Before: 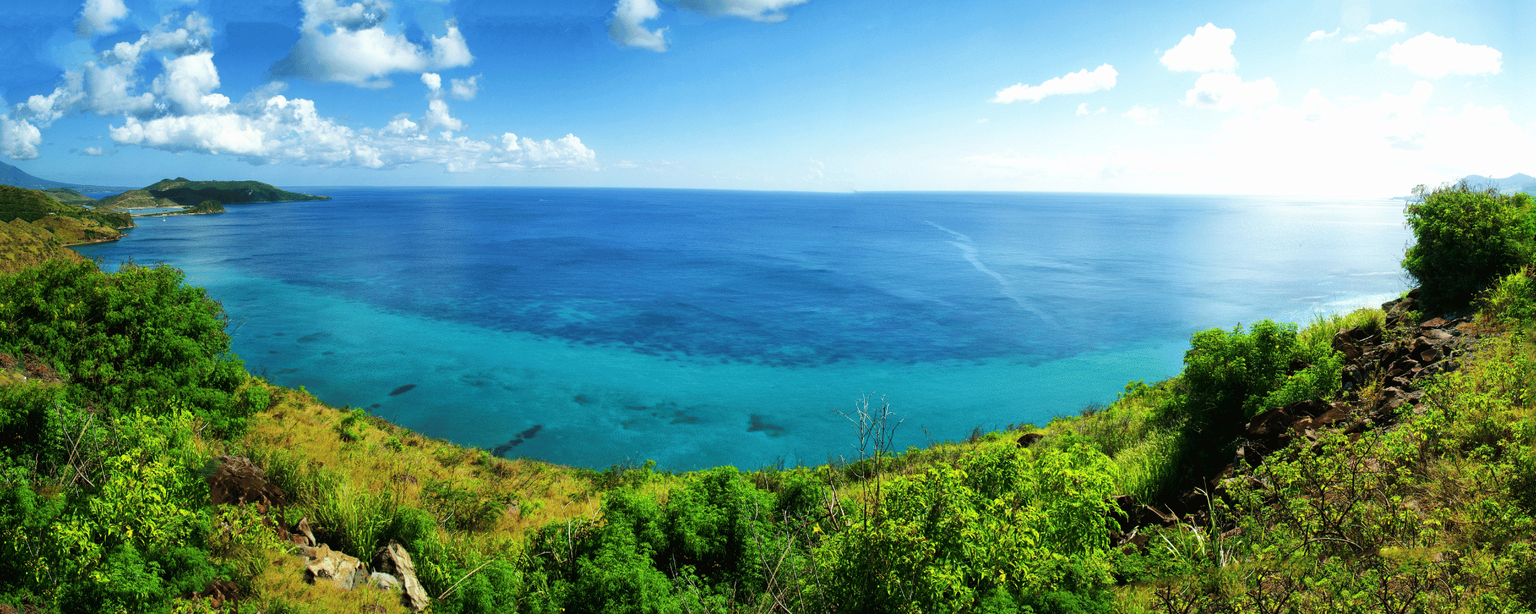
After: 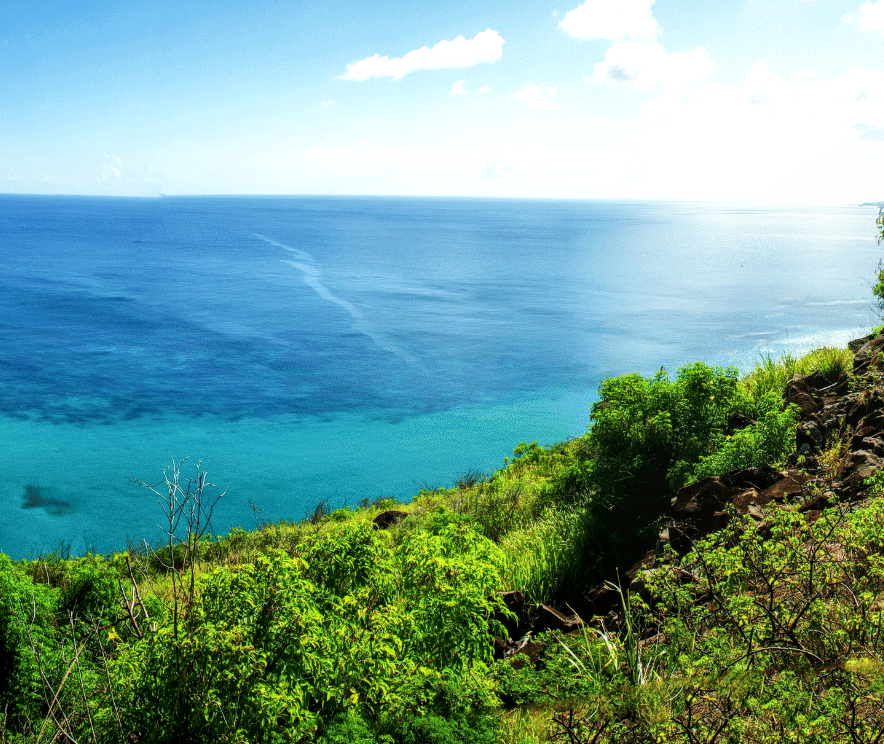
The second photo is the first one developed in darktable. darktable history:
tone equalizer: smoothing diameter 2.07%, edges refinement/feathering 23.36, mask exposure compensation -1.57 EV, filter diffusion 5
crop: left 47.568%, top 6.853%, right 8.038%
local contrast: on, module defaults
